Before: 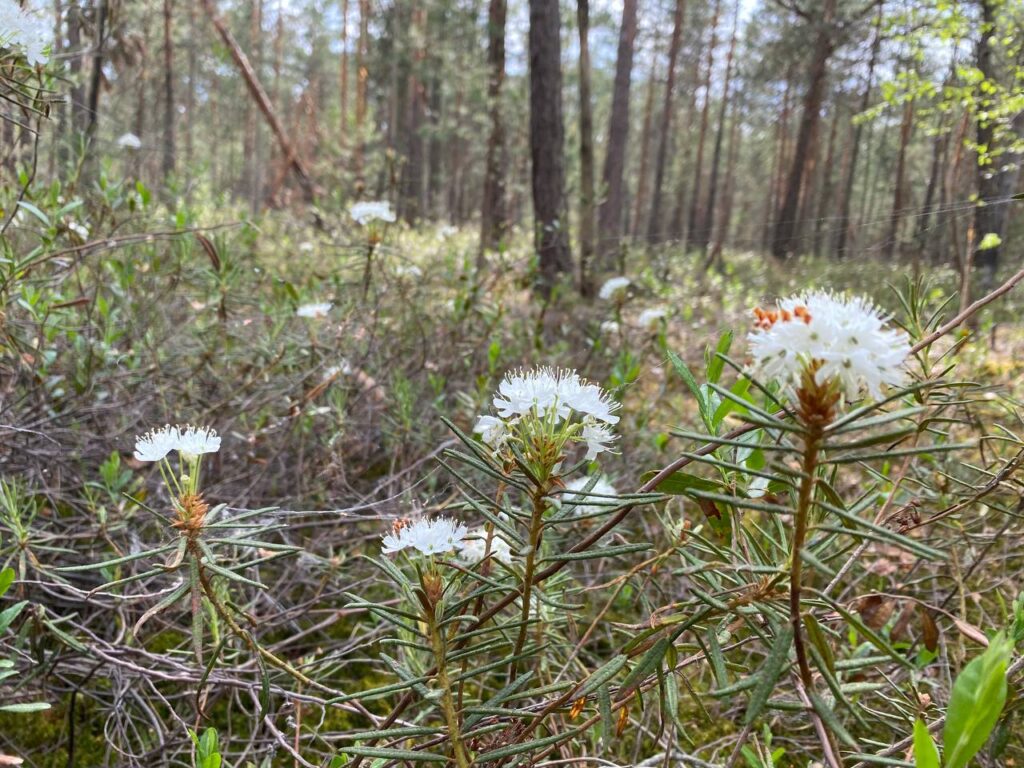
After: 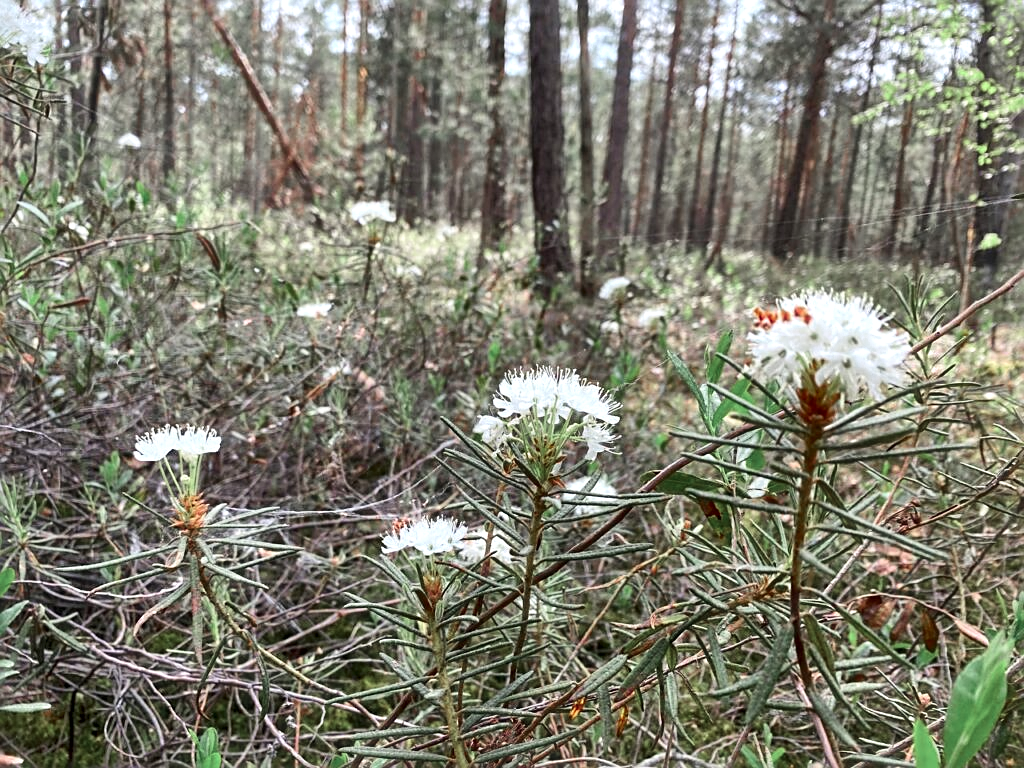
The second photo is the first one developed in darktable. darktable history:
local contrast: mode bilateral grid, contrast 20, coarseness 50, detail 179%, midtone range 0.2
haze removal: strength -0.05
base curve: curves: ch0 [(0, 0) (0.283, 0.295) (1, 1)], preserve colors none
color zones: curves: ch0 [(0, 0.466) (0.128, 0.466) (0.25, 0.5) (0.375, 0.456) (0.5, 0.5) (0.625, 0.5) (0.737, 0.652) (0.875, 0.5)]; ch1 [(0, 0.603) (0.125, 0.618) (0.261, 0.348) (0.372, 0.353) (0.497, 0.363) (0.611, 0.45) (0.731, 0.427) (0.875, 0.518) (0.998, 0.652)]; ch2 [(0, 0.559) (0.125, 0.451) (0.253, 0.564) (0.37, 0.578) (0.5, 0.466) (0.625, 0.471) (0.731, 0.471) (0.88, 0.485)]
sharpen: on, module defaults
